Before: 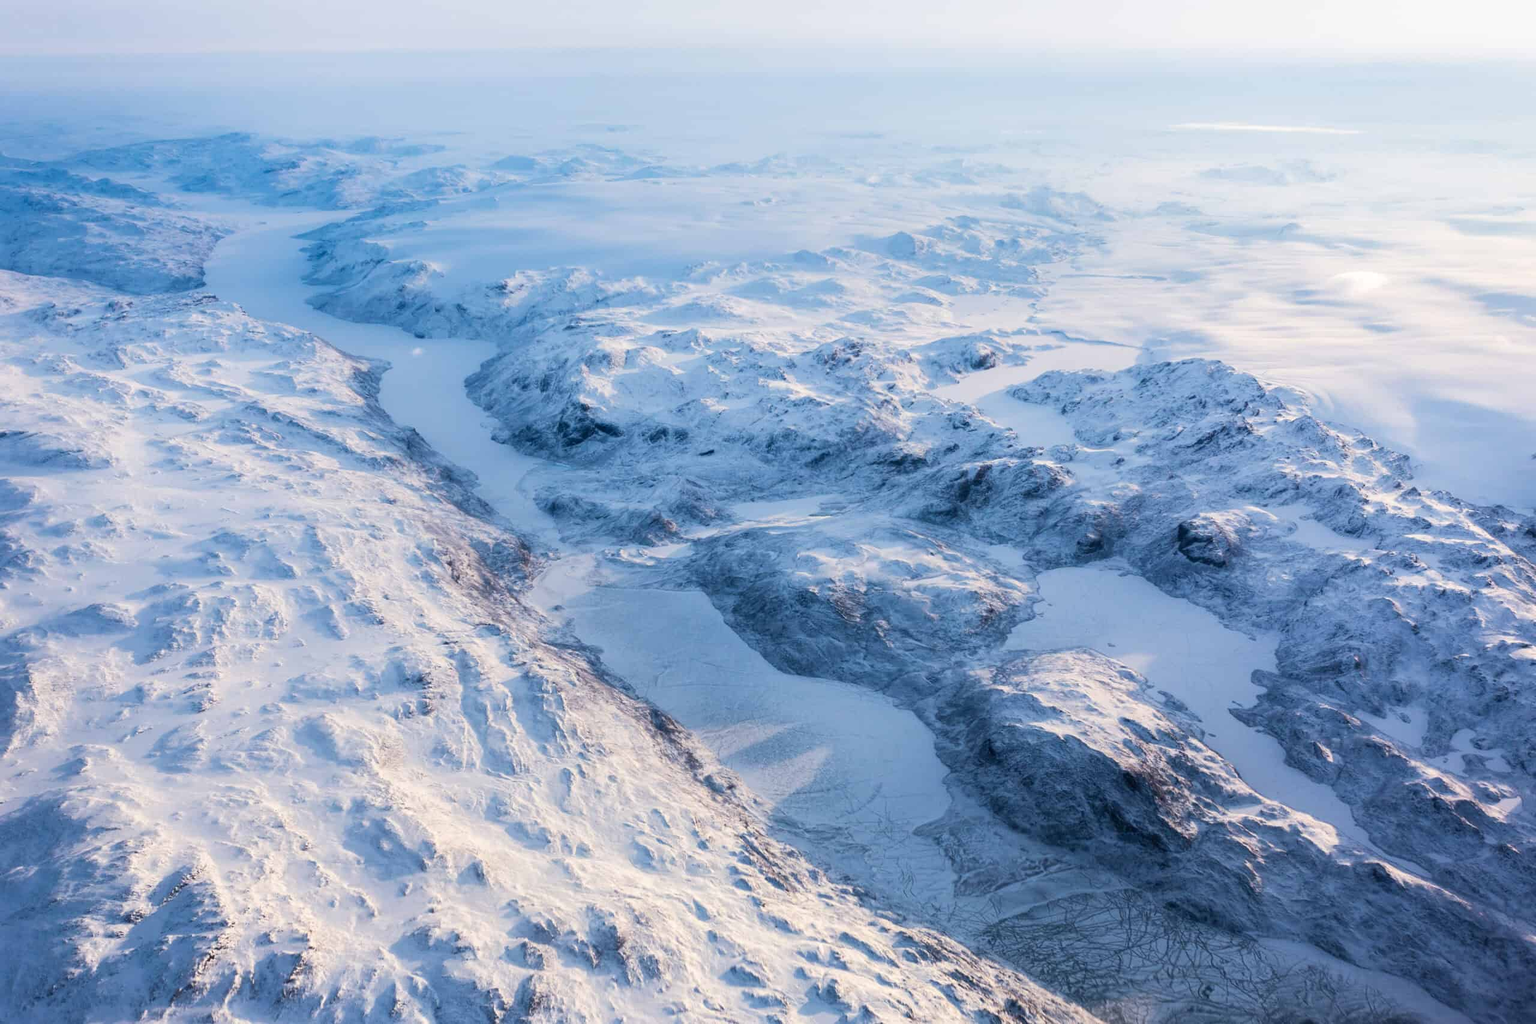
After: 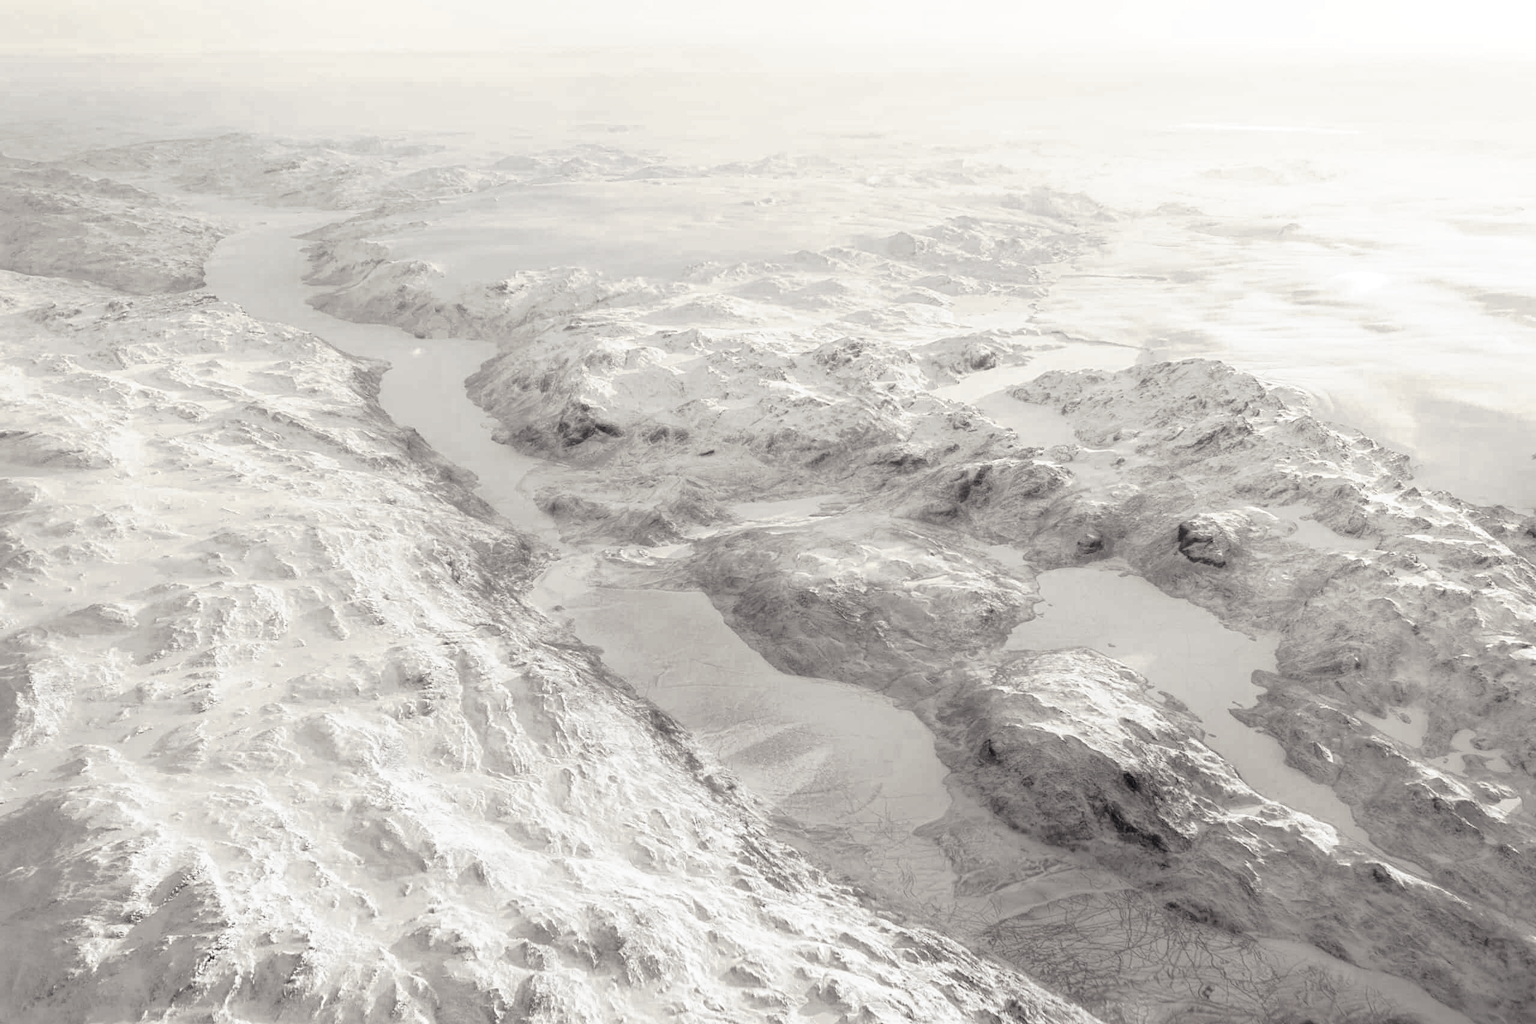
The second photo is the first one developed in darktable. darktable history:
tone curve: curves: ch0 [(0, 0) (0.003, 0.007) (0.011, 0.011) (0.025, 0.021) (0.044, 0.04) (0.069, 0.07) (0.1, 0.129) (0.136, 0.187) (0.177, 0.254) (0.224, 0.325) (0.277, 0.398) (0.335, 0.461) (0.399, 0.513) (0.468, 0.571) (0.543, 0.624) (0.623, 0.69) (0.709, 0.777) (0.801, 0.86) (0.898, 0.953) (1, 1)], preserve colors none
color look up table: target L [83.12, 88.47, 100.33, 82.76, 75.52, 61.6, 68.22, 44.65, 38.57, 36.99, 23.39, 12.23, 200.9, 103.21, 80.7, 66.95, 66.22, 46.9, 58.07, 50.12, 64.34, 65.85, 52.72, 37.99, 26.21, 4.686, 100.33, 82.05, 84.55, 89.57, 77.34, 90.24, 88.1, 69.23, 82.43, 50.55, 46.9, 59.5, 65.11, 31.68, 27.92, 40.29, 89.57, 85.35, 70.31, 71.07, 51.1, 81.35, 52.15], target a [0.171, 0.049, -0.516, 0.179, 0.363, 1.255, 0.955, 2.412, 2.106, 2.137, 0.86, 1.015, 0, 0, 0.104, 0.624, 0.808, 2.301, 2.342, 2.274, 0.814, 0.809, 2.797, 2.586, 1.481, 0.276, -0.516, 0.188, 0.222, 0.406, 0.4, 0.429, 0.085, 0.662, 0.312, 2.568, 2.301, 1.482, 0.947, 1.584, 2.035, 1.915, 0.406, 0.345, 0.513, 0.281, 2.291, 0.337, 2.732], target b [2.249, 1.572, 9.898, 2.252, 3.627, 3.178, 2.149, 1.706, 0.9, 2.08, 0.306, -0.091, -0.001, -0.002, 1.954, 3.108, 3.154, 2.004, 3.172, 1.936, 3.173, 3.158, 2.355, 1.042, 0.538, -1.072, 9.898, 2.141, 1.711, 1.252, 2.918, 1.187, 1.664, 3.258, 1.755, 2.486, 2.004, 2.969, 2.64, 0.647, 0.221, 1.416, 1.252, 1.288, 2.921, 3.586, 1.691, 1.447, 2.51], num patches 49
